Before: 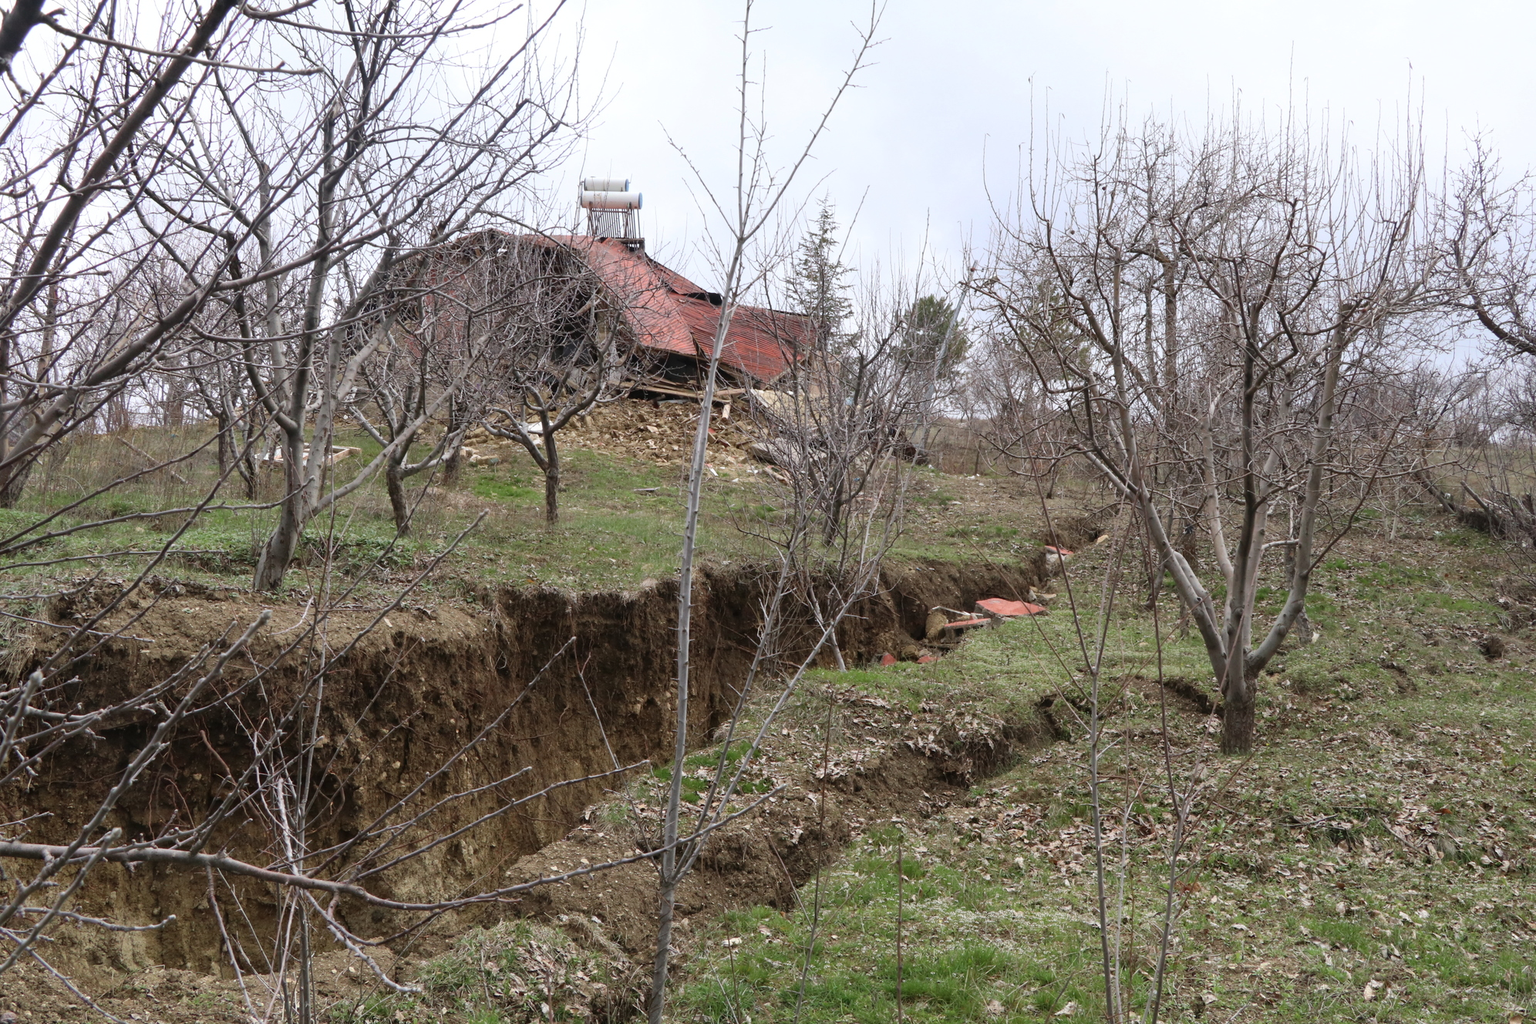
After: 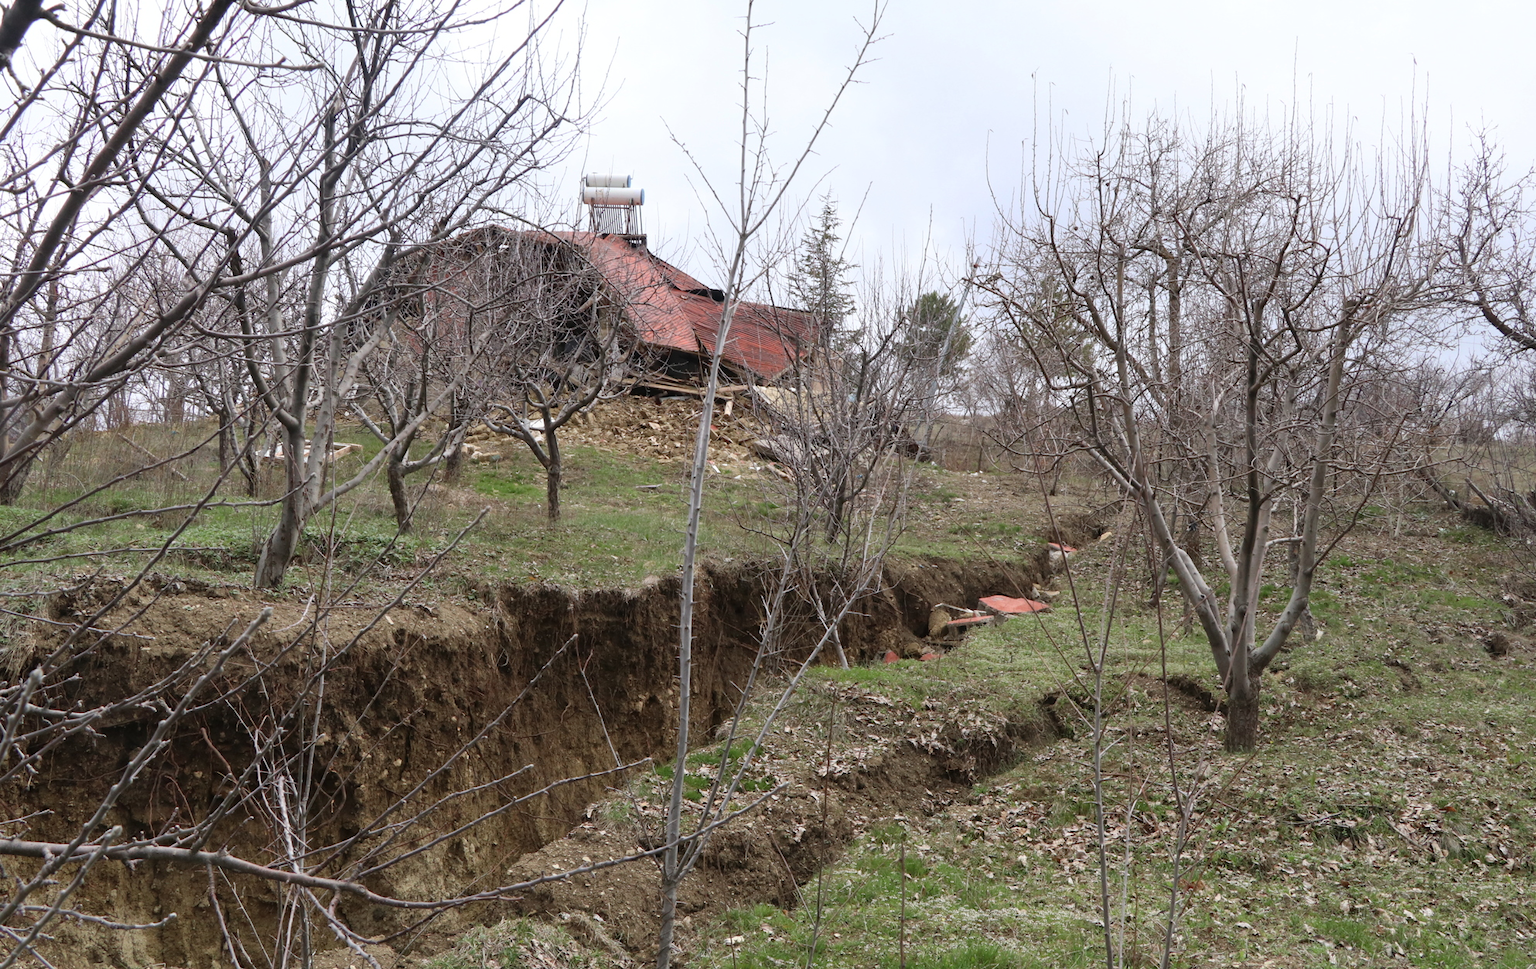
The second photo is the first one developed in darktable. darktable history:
crop: top 0.459%, right 0.263%, bottom 5.099%
